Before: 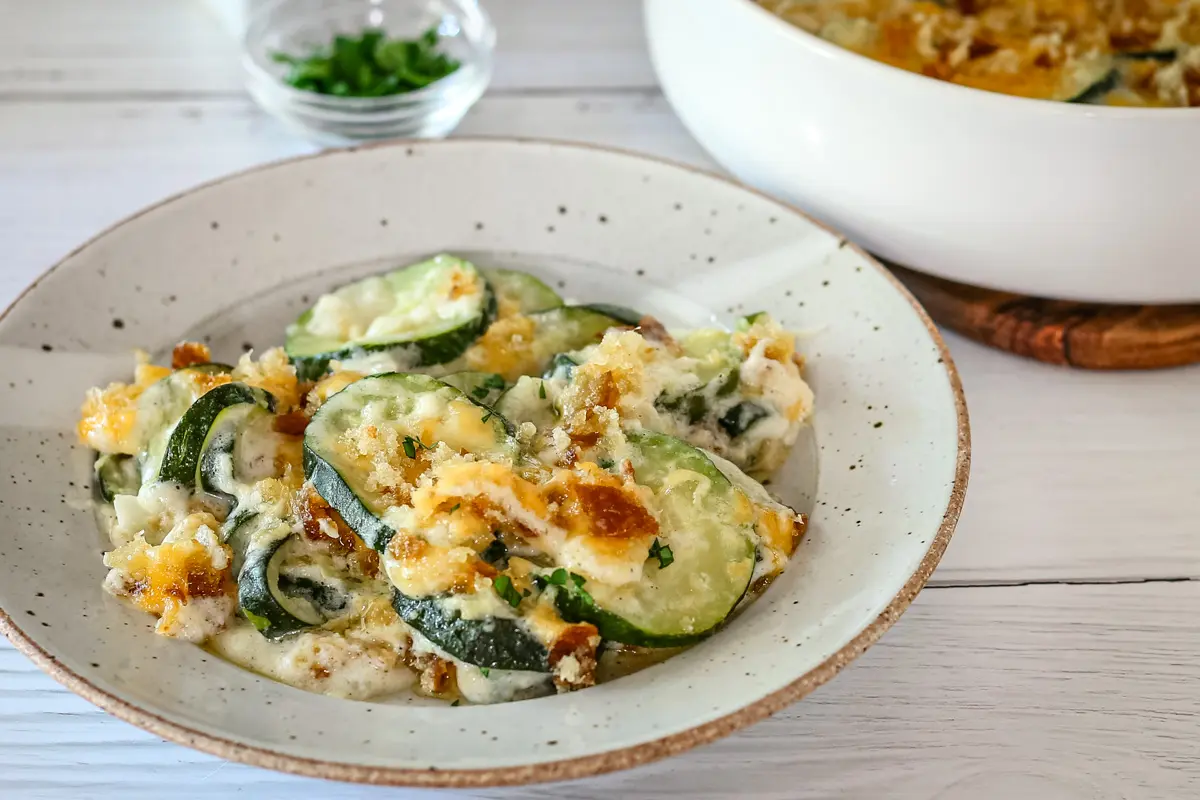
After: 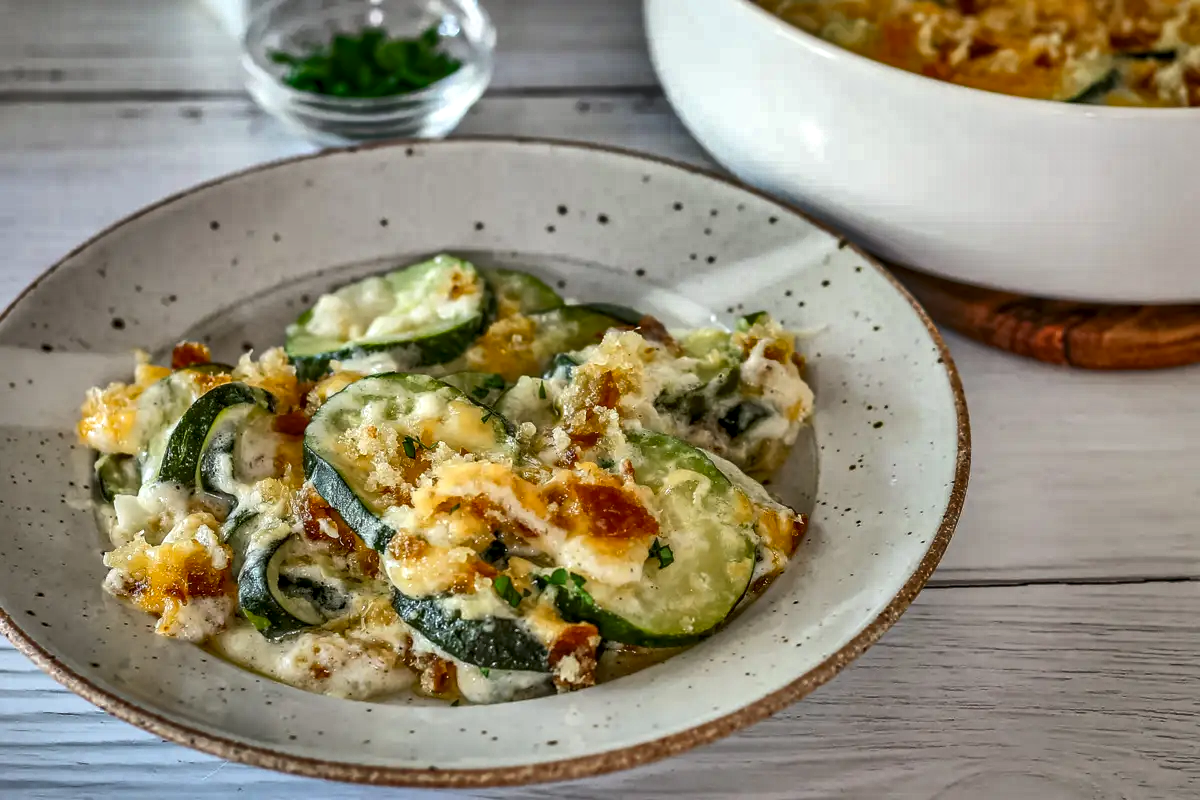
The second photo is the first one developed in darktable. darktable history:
local contrast: detail 130%
shadows and highlights: shadows 20.91, highlights -82.73, soften with gaussian
